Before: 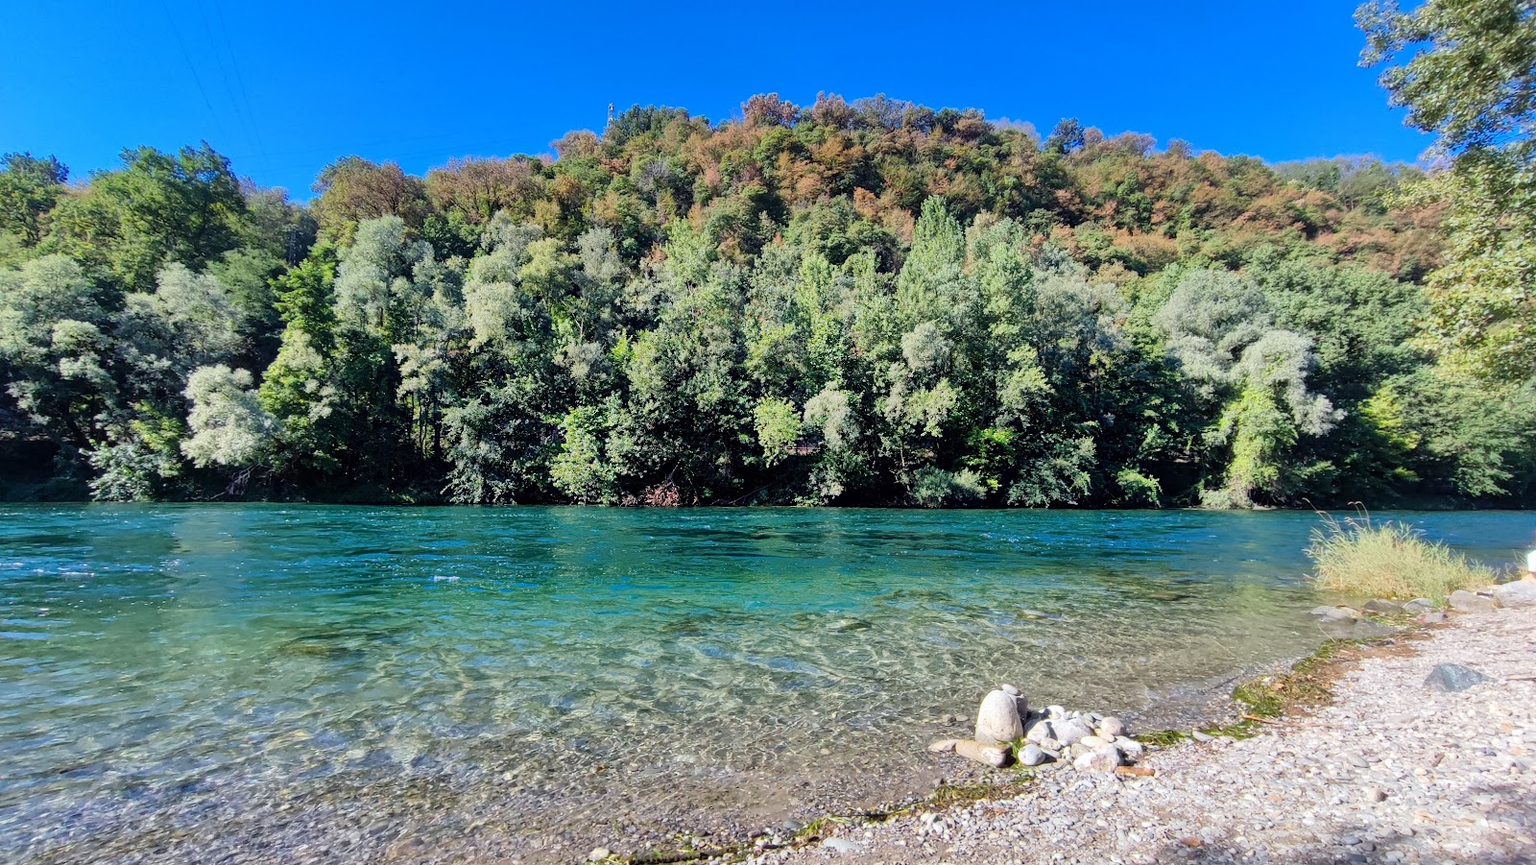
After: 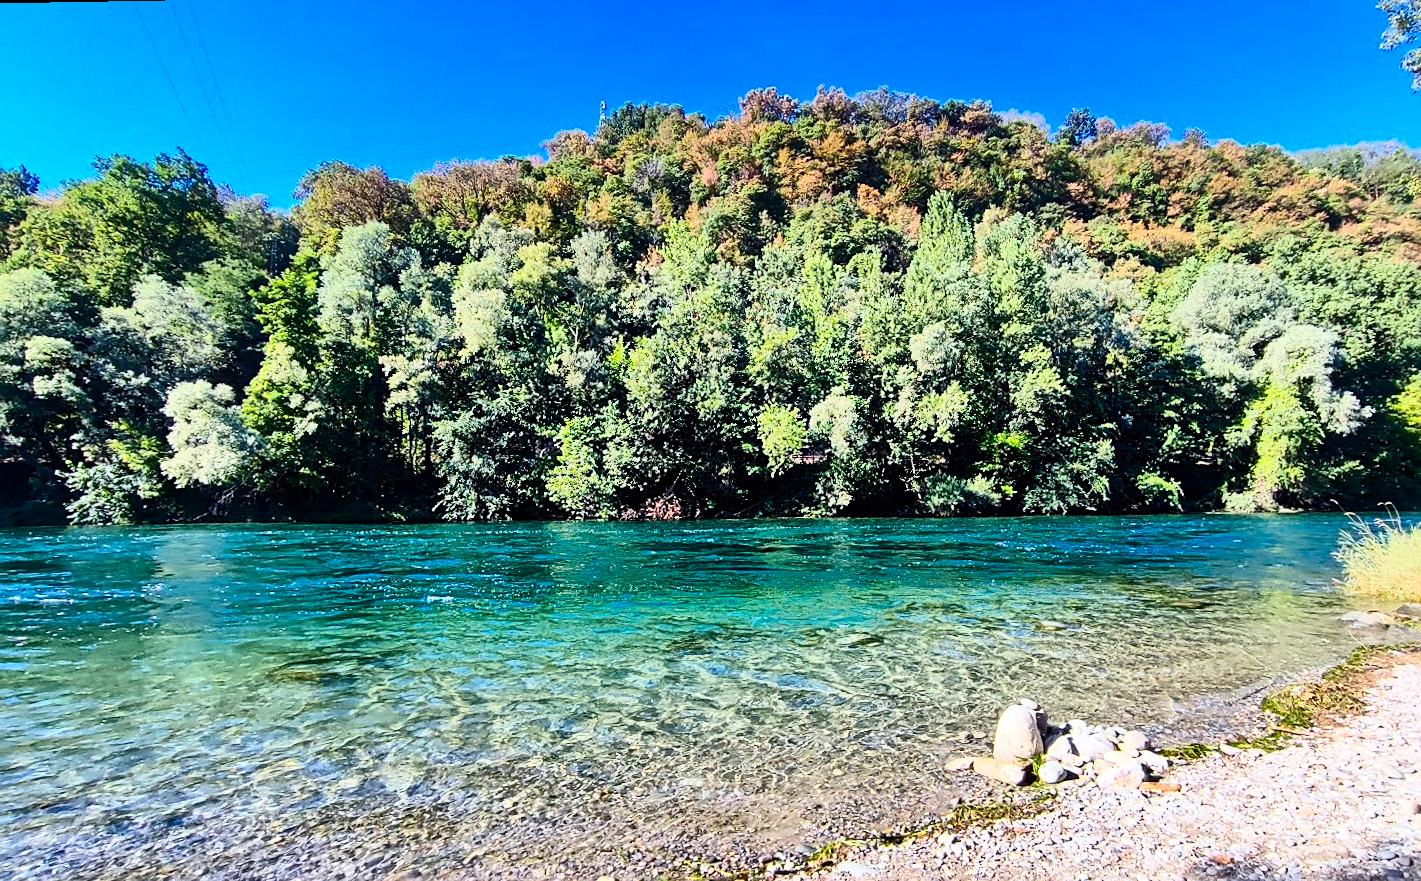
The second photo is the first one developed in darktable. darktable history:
rotate and perspective: rotation -1°, crop left 0.011, crop right 0.989, crop top 0.025, crop bottom 0.975
sharpen: on, module defaults
contrast brightness saturation: contrast 0.39, brightness 0.1
crop and rotate: left 1.088%, right 8.807%
color balance rgb: perceptual saturation grading › global saturation 30%, global vibrance 20%
